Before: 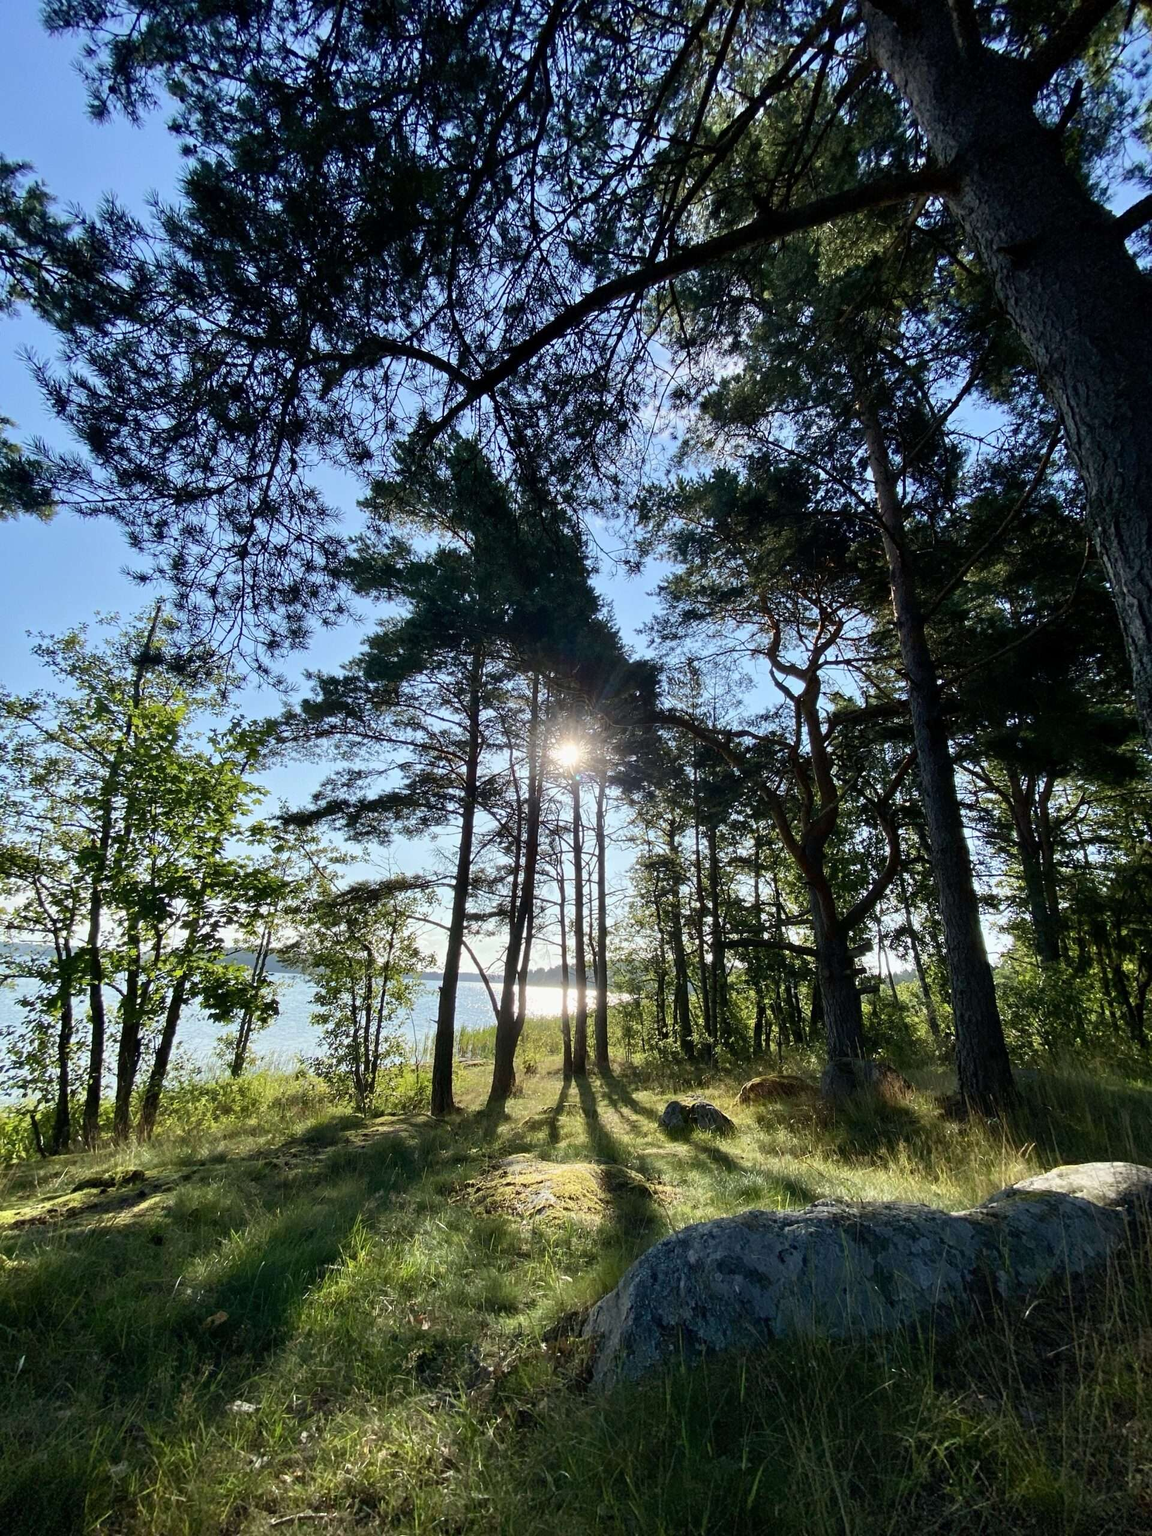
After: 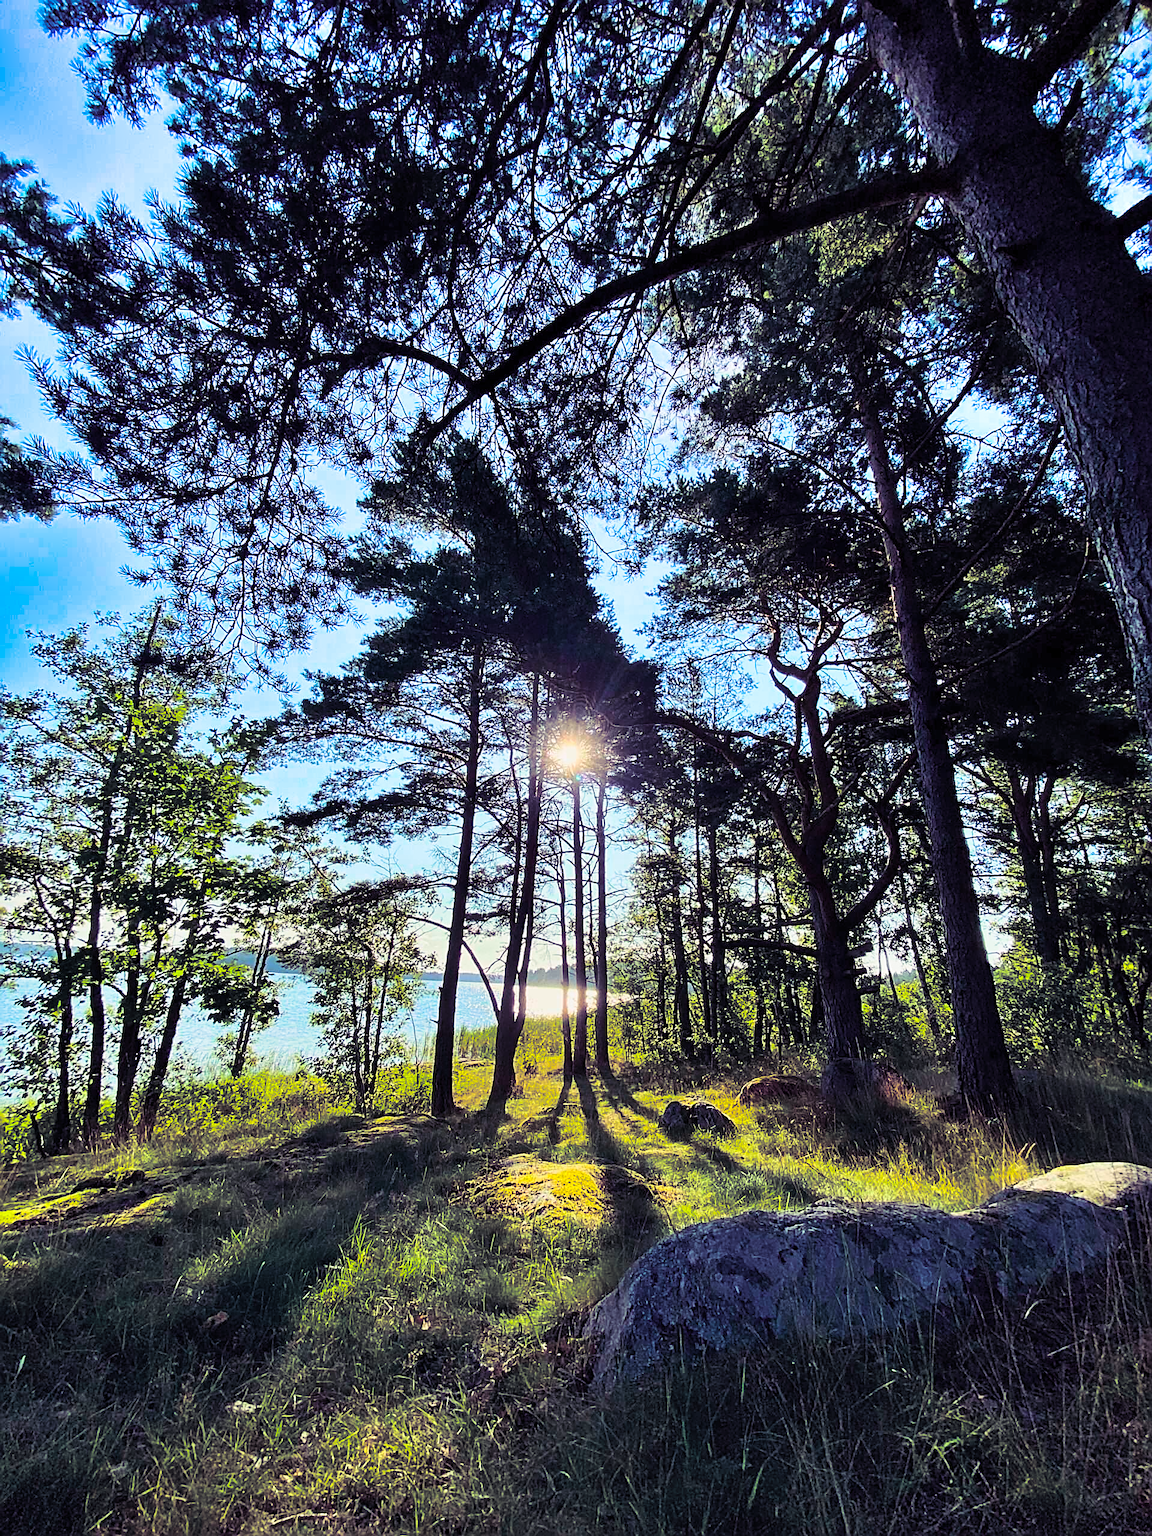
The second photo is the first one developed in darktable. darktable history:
color balance rgb: linear chroma grading › global chroma 15%, perceptual saturation grading › global saturation 30%
sharpen: amount 0.901
split-toning: shadows › hue 255.6°, shadows › saturation 0.66, highlights › hue 43.2°, highlights › saturation 0.68, balance -50.1
shadows and highlights: white point adjustment -3.64, highlights -63.34, highlights color adjustment 42%, soften with gaussian
contrast brightness saturation: contrast 0.2, brightness 0.16, saturation 0.22
